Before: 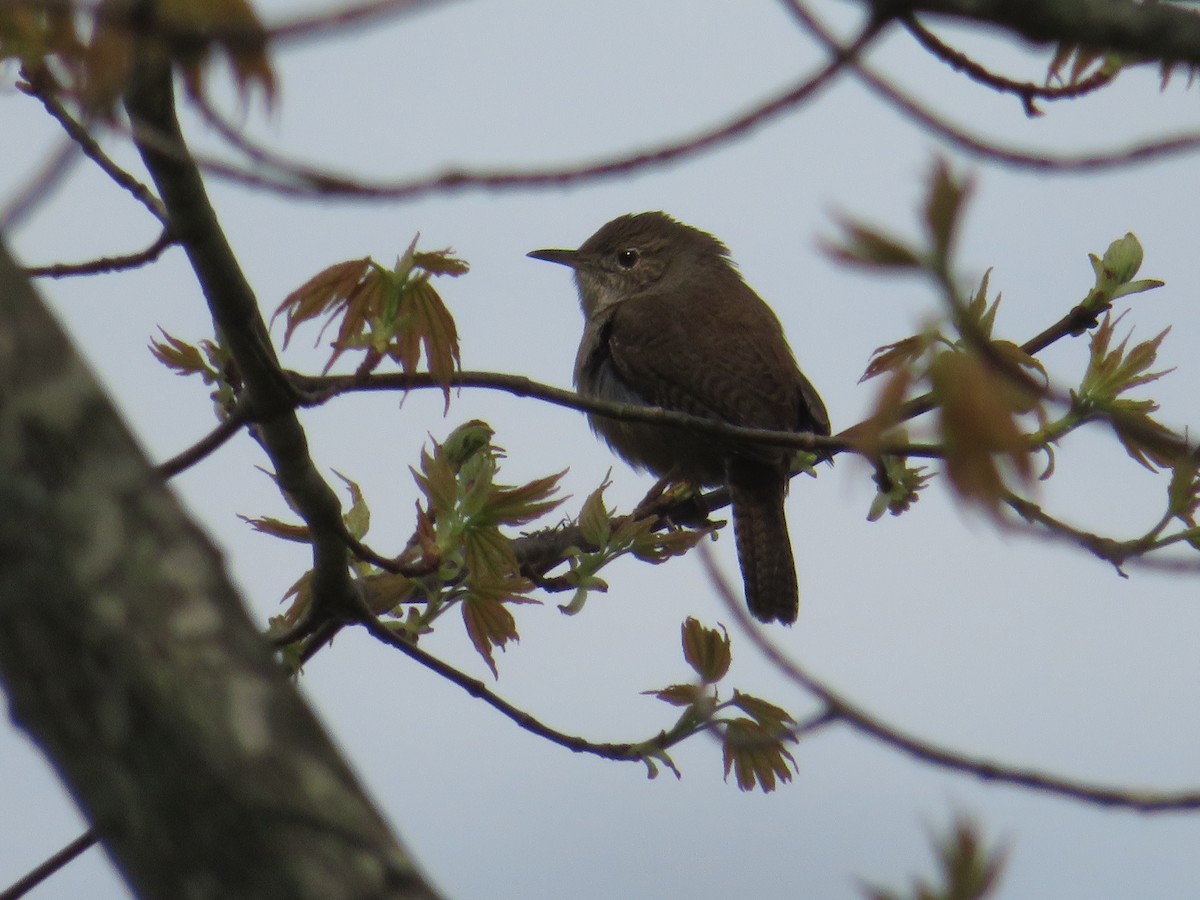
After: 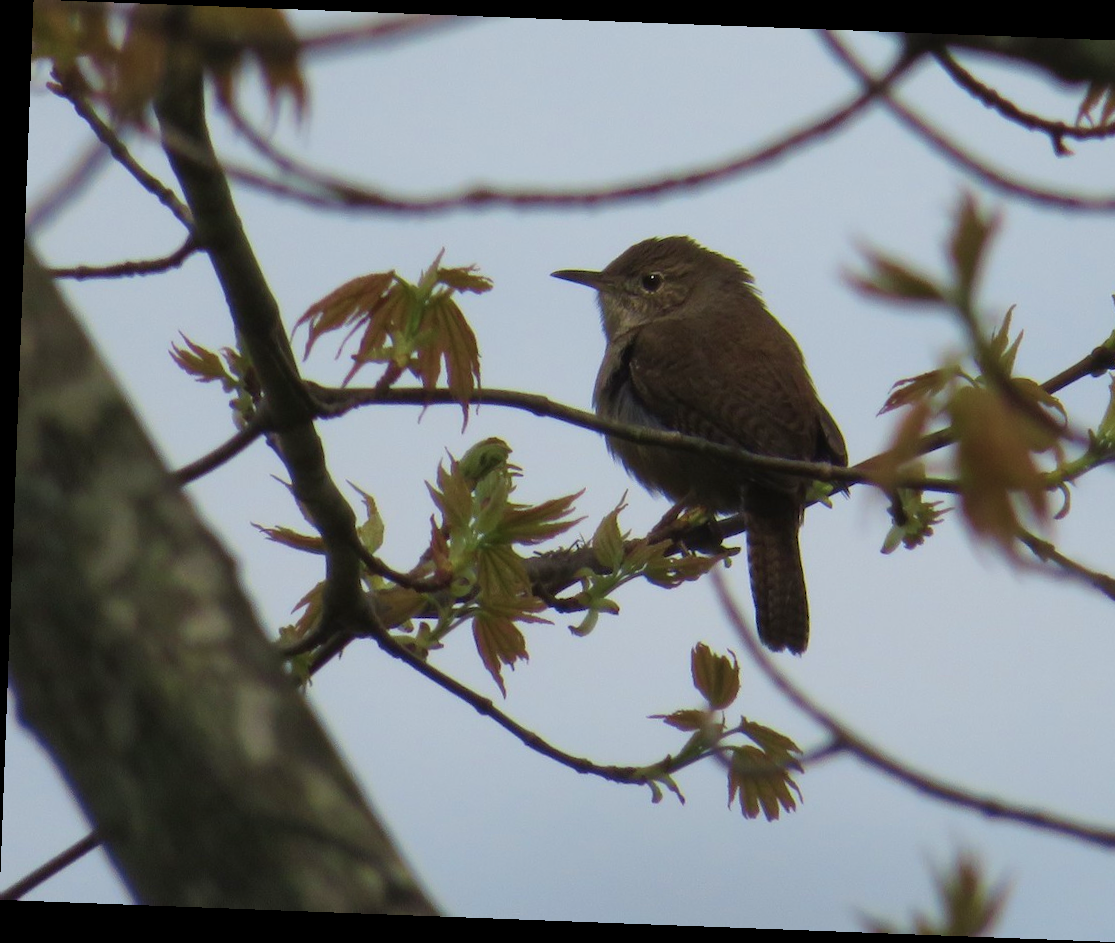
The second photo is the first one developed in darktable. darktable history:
rotate and perspective: rotation 2.17°, automatic cropping off
velvia: on, module defaults
crop: right 9.509%, bottom 0.031%
